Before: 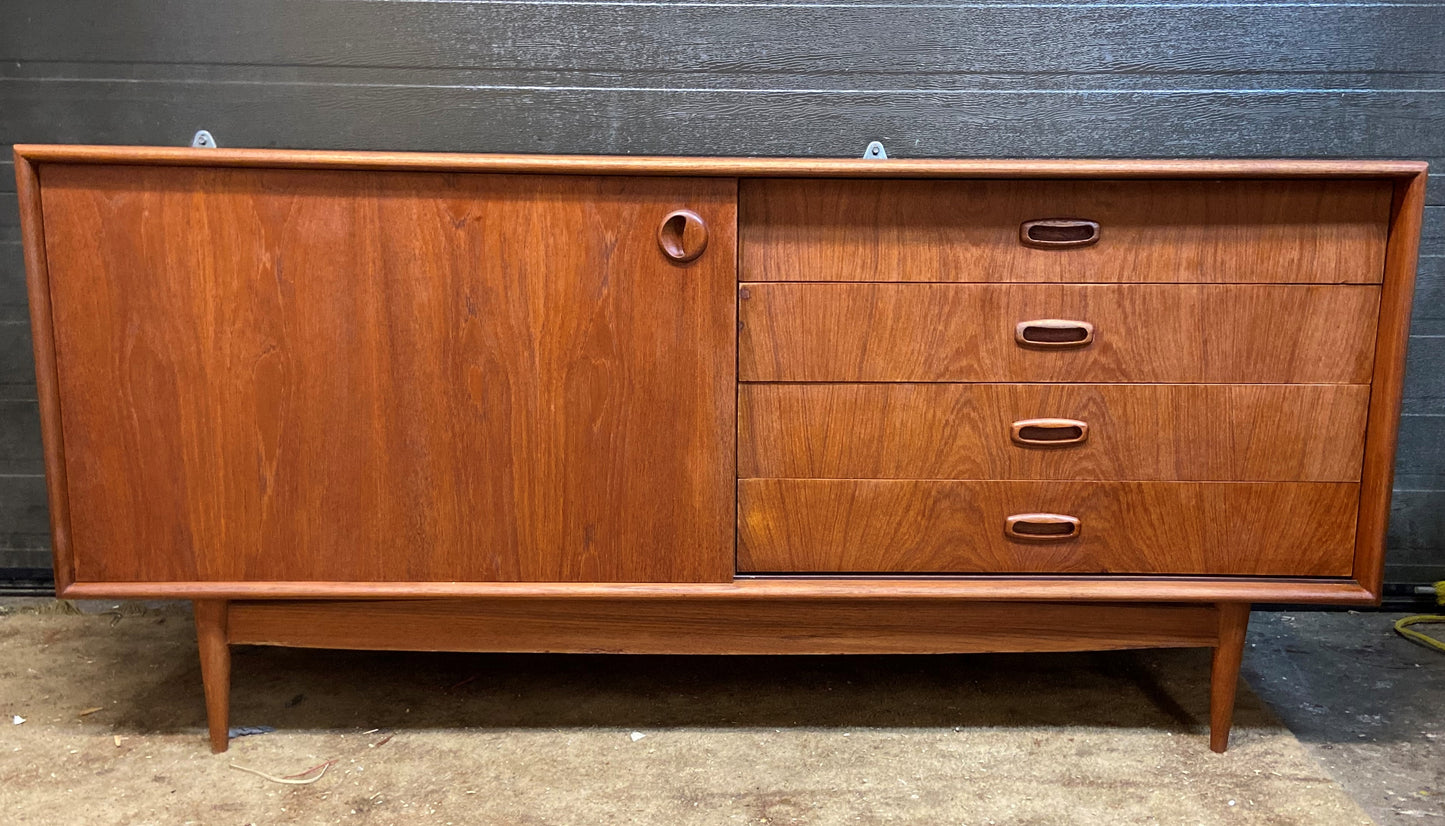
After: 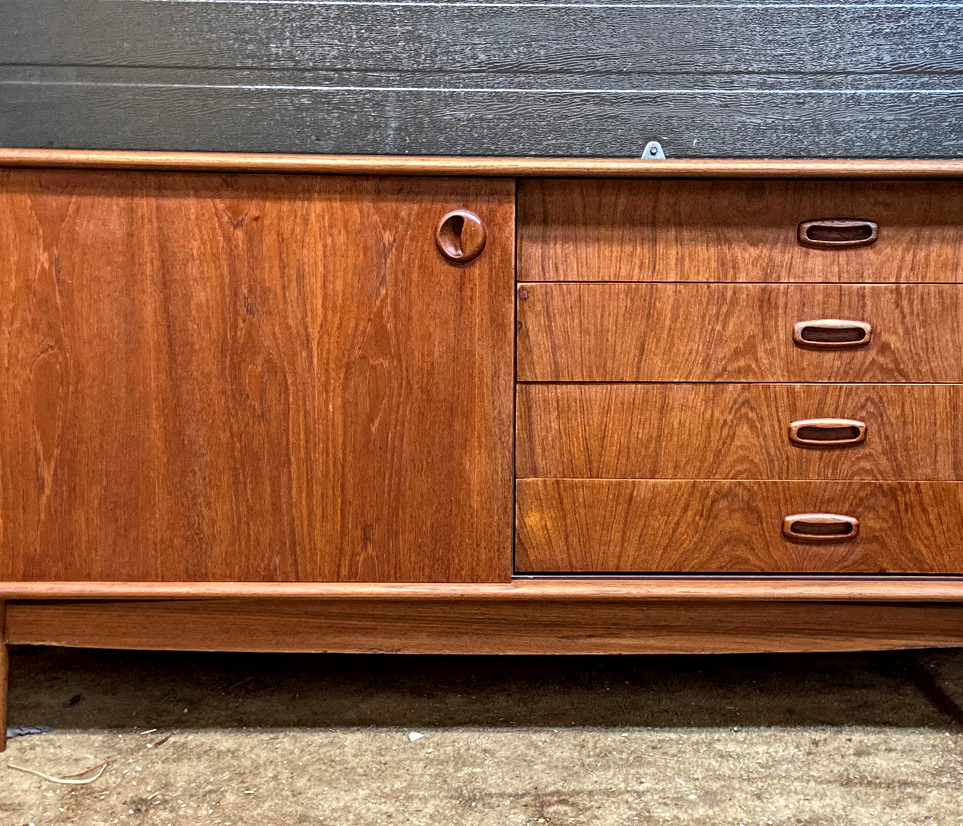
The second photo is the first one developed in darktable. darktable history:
crop: left 15.419%, right 17.914%
local contrast: on, module defaults
contrast equalizer: y [[0.5, 0.501, 0.525, 0.597, 0.58, 0.514], [0.5 ×6], [0.5 ×6], [0 ×6], [0 ×6]]
